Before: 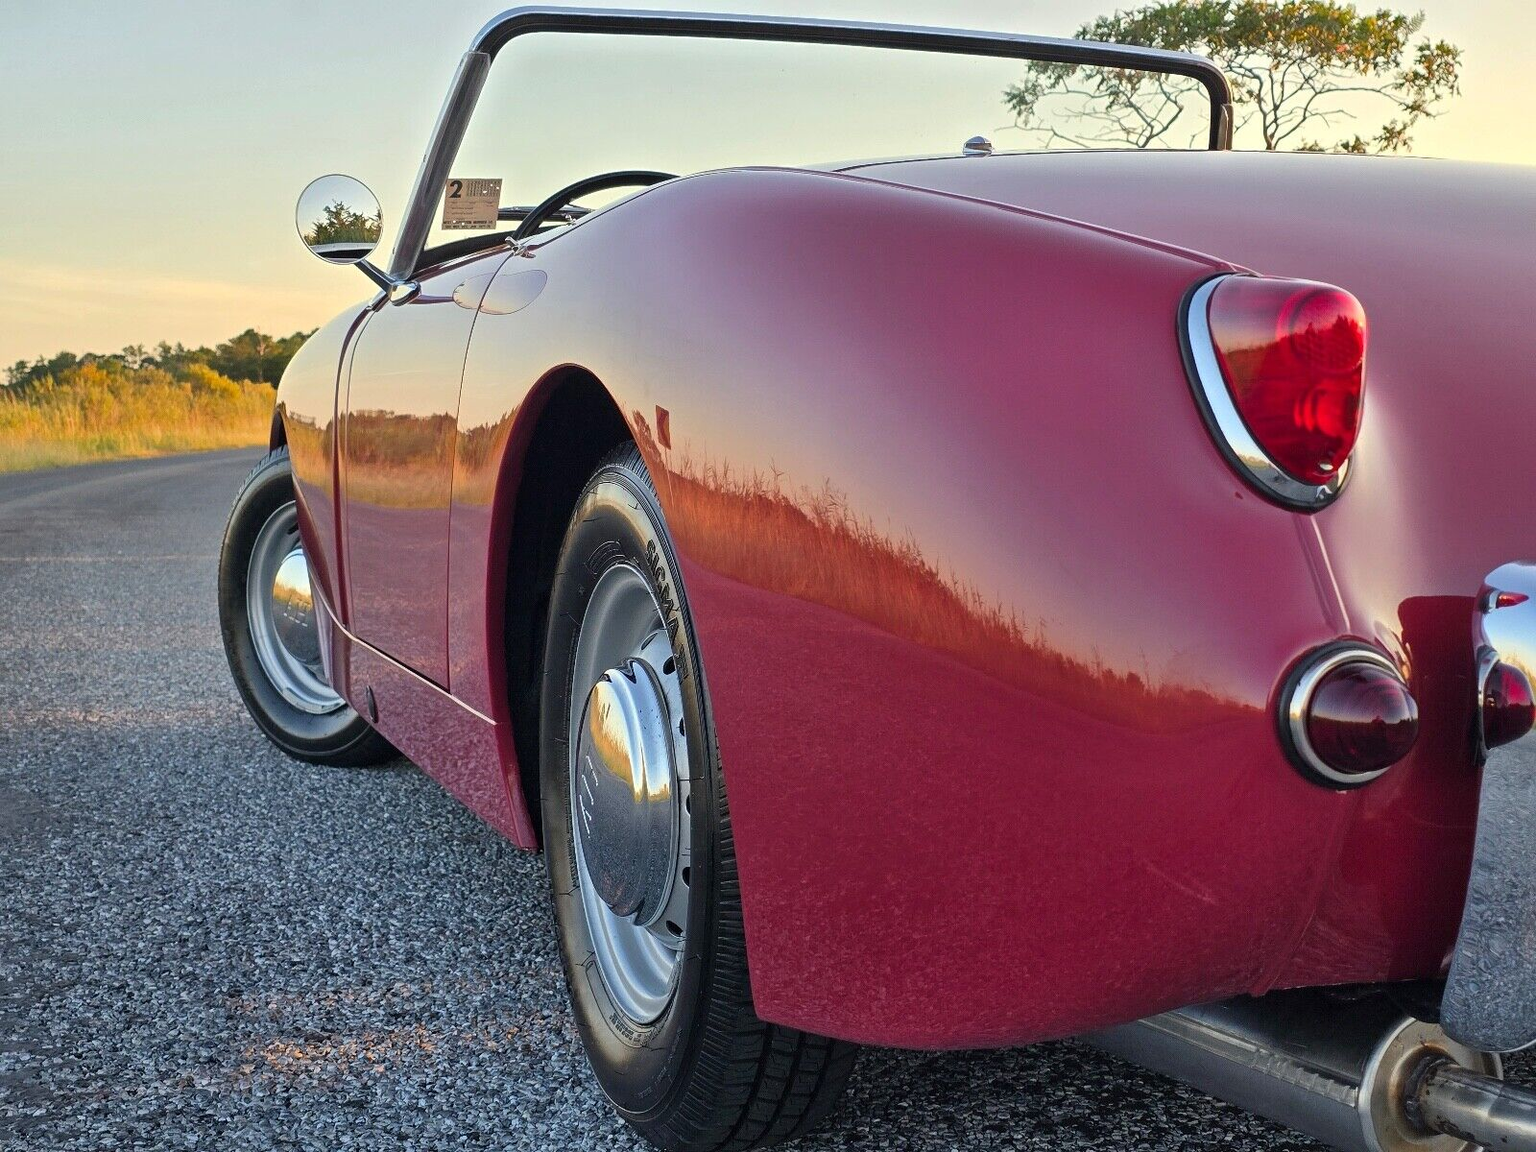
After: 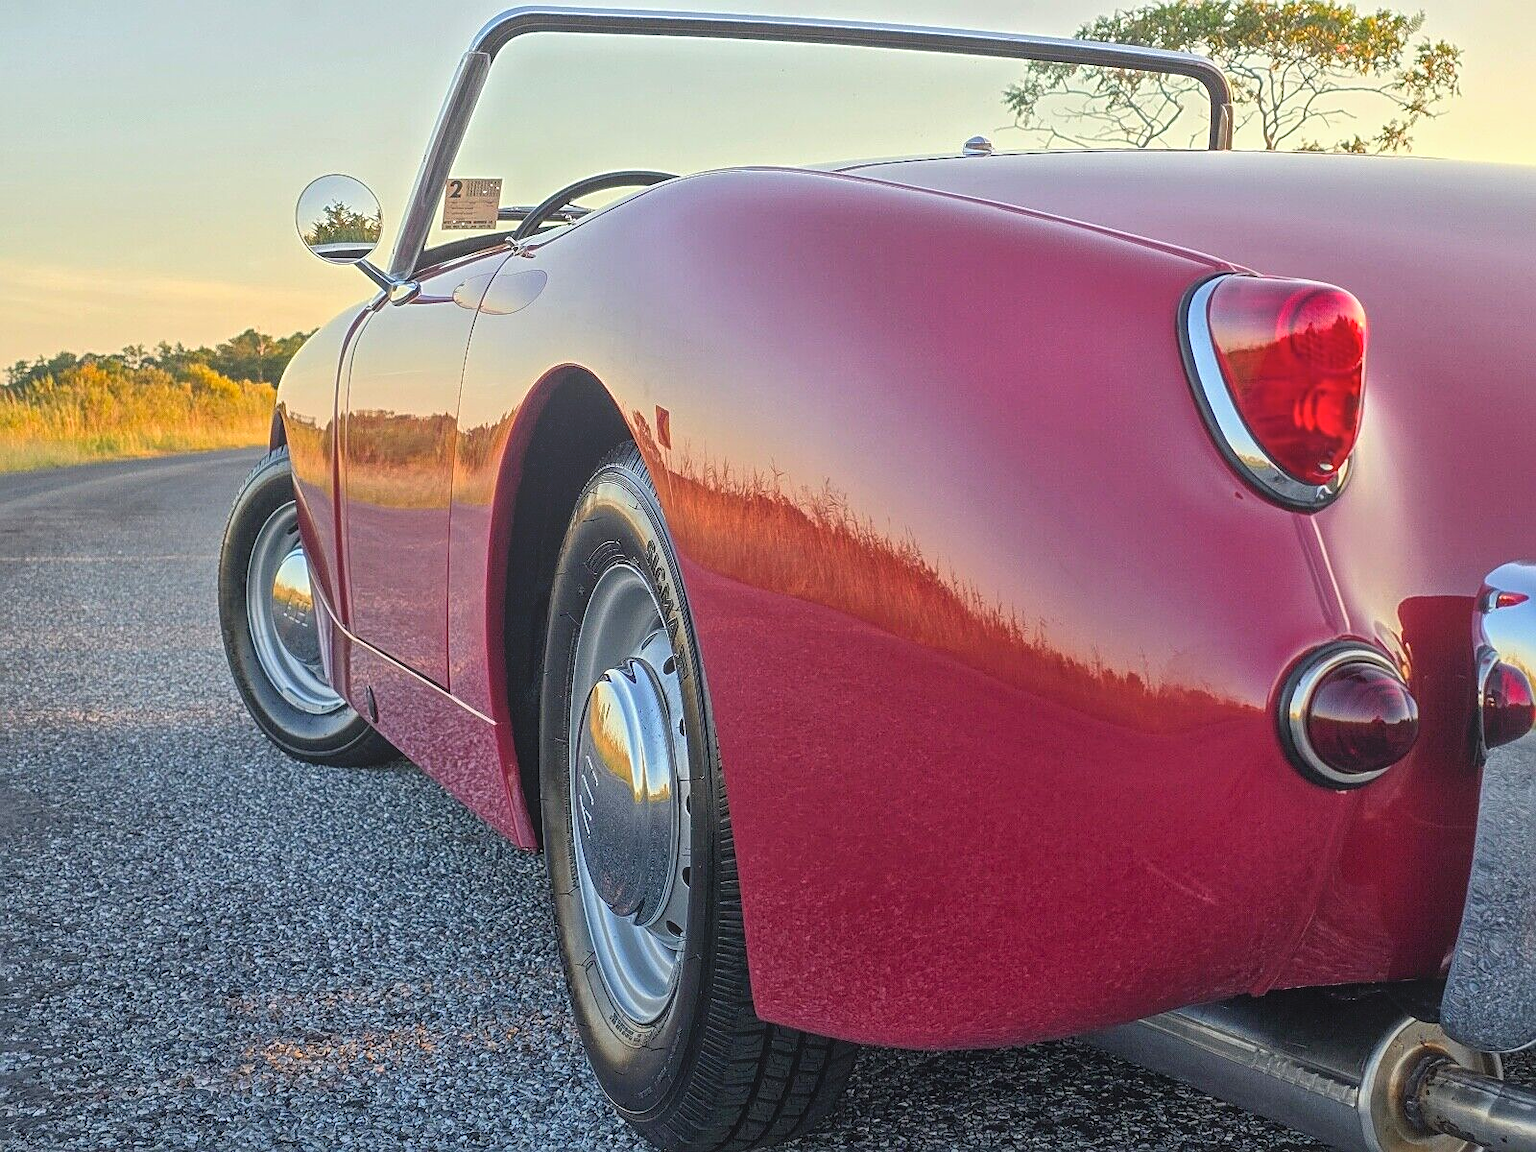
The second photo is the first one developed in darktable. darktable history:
sharpen: on, module defaults
contrast brightness saturation: contrast 0.103, brightness 0.027, saturation 0.088
local contrast: highlights 73%, shadows 21%, midtone range 0.194
